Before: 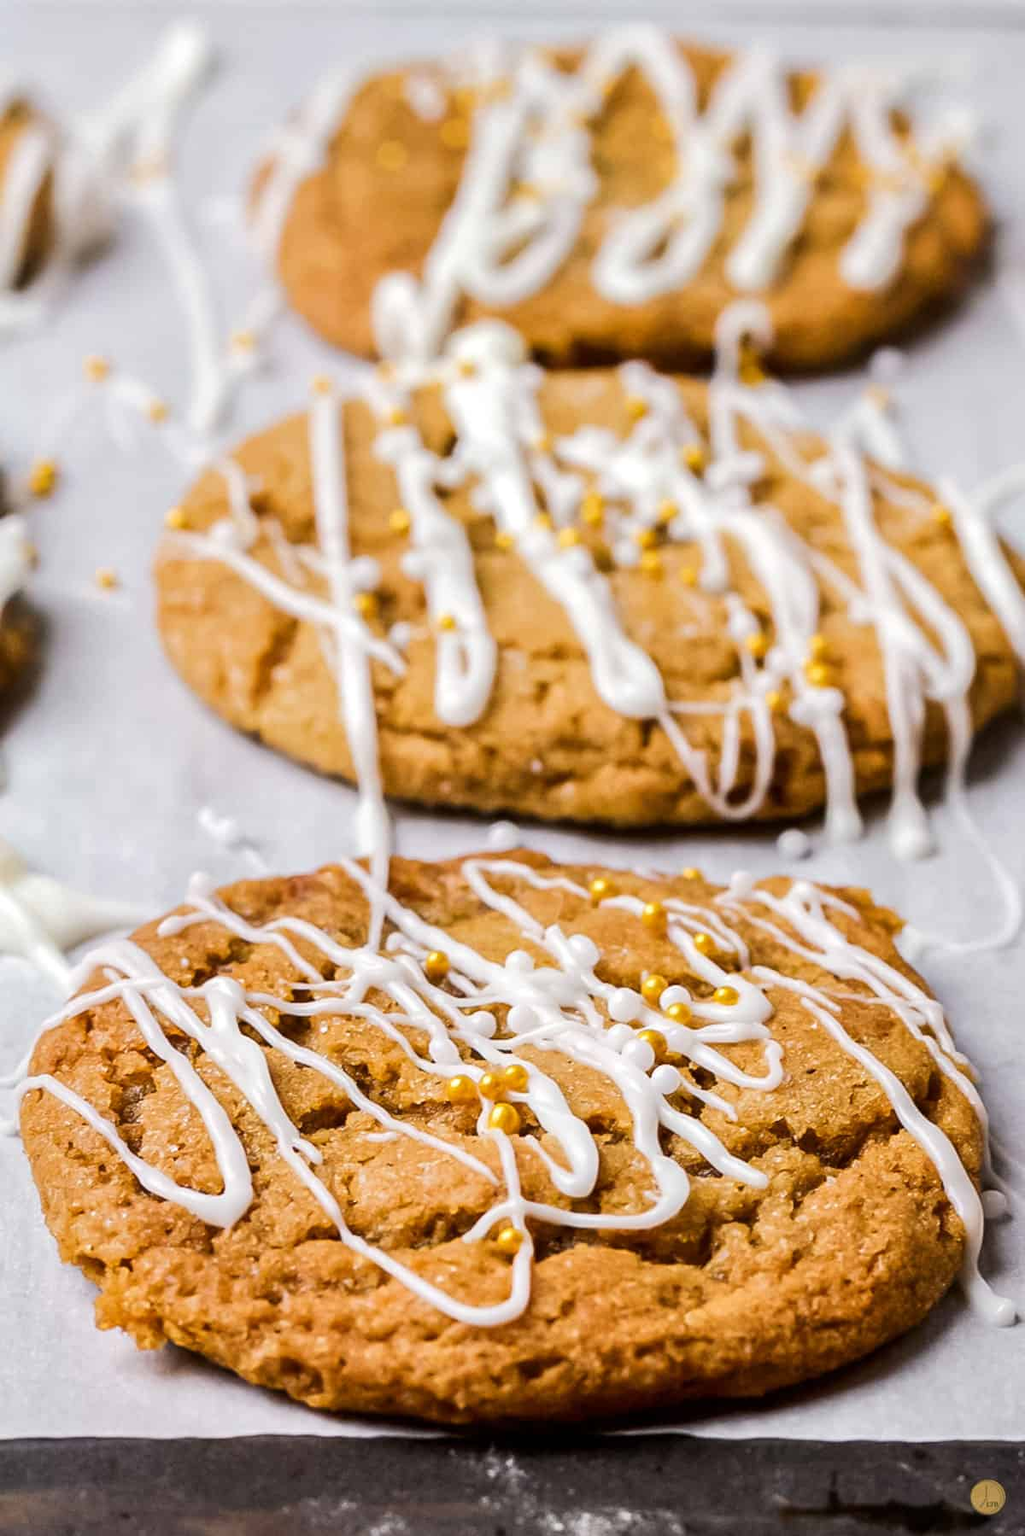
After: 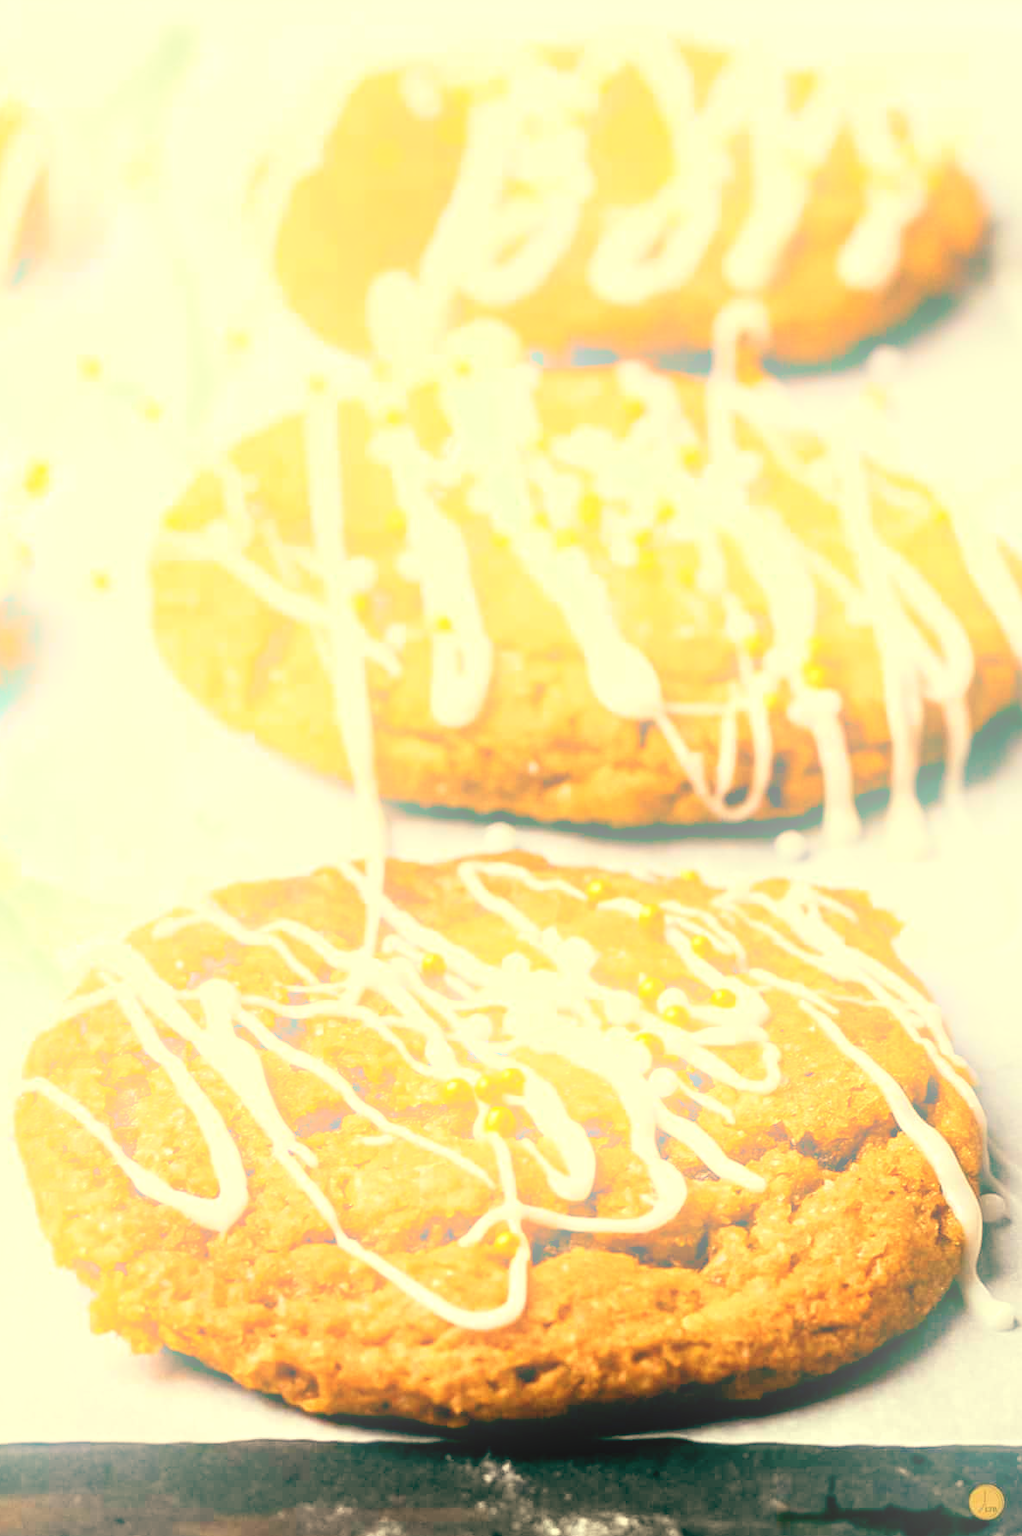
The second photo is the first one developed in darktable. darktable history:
bloom: on, module defaults
color balance: mode lift, gamma, gain (sRGB), lift [1, 0.69, 1, 1], gamma [1, 1.482, 1, 1], gain [1, 1, 1, 0.802]
crop and rotate: left 0.614%, top 0.179%, bottom 0.309%
exposure: exposure 0.6 EV, compensate highlight preservation false
